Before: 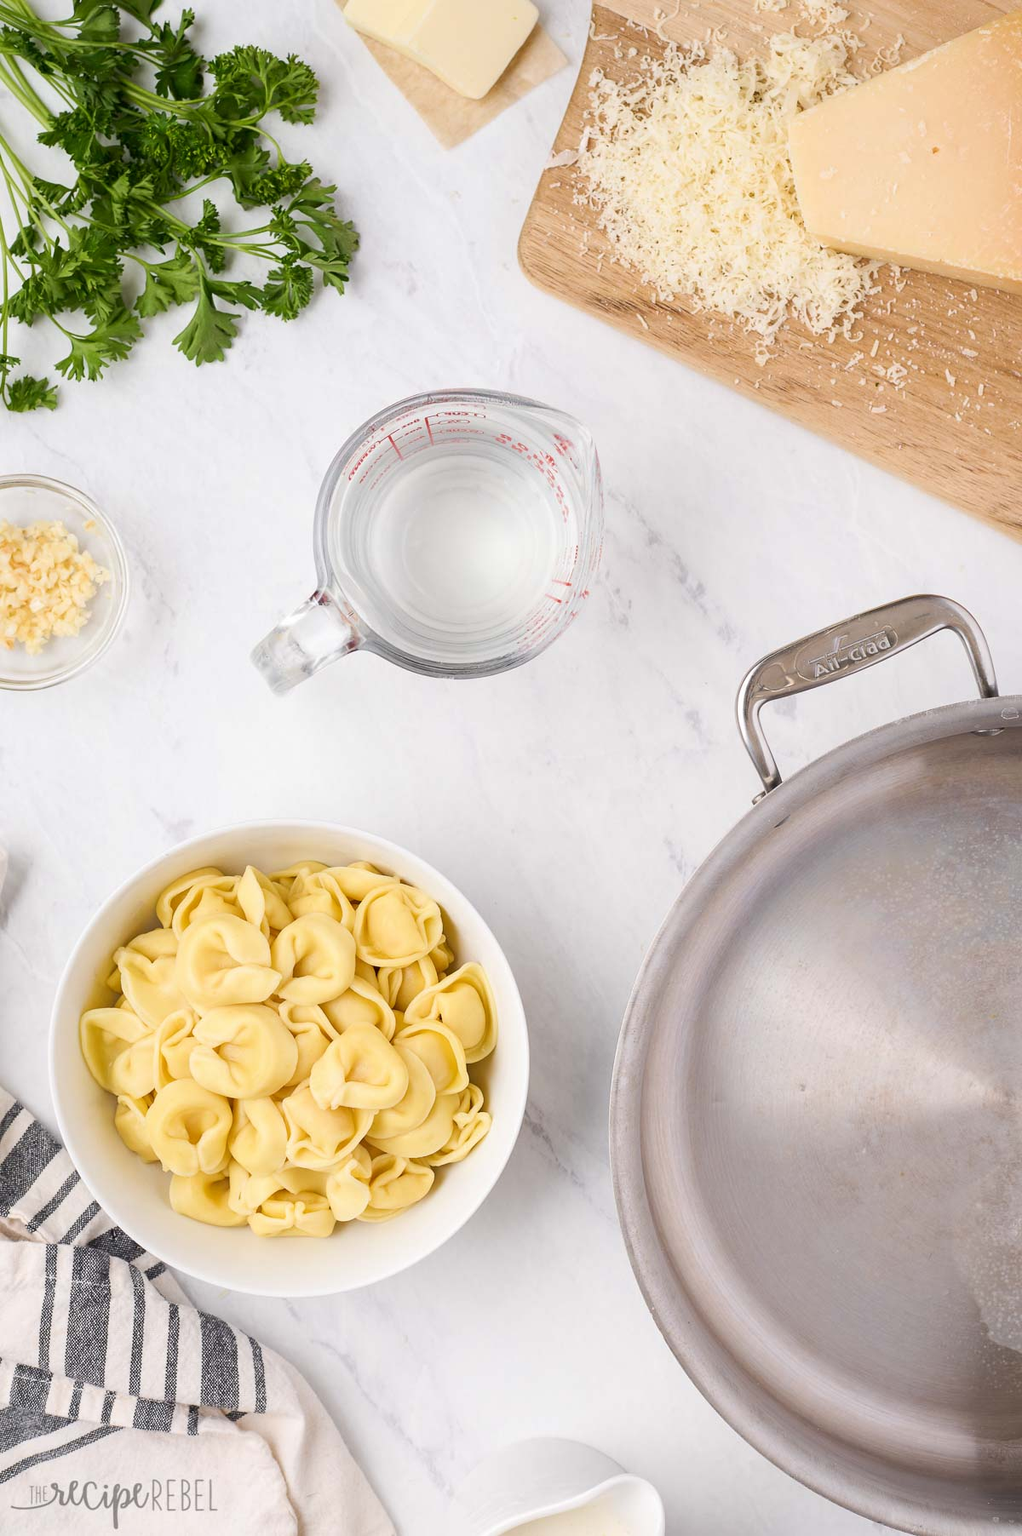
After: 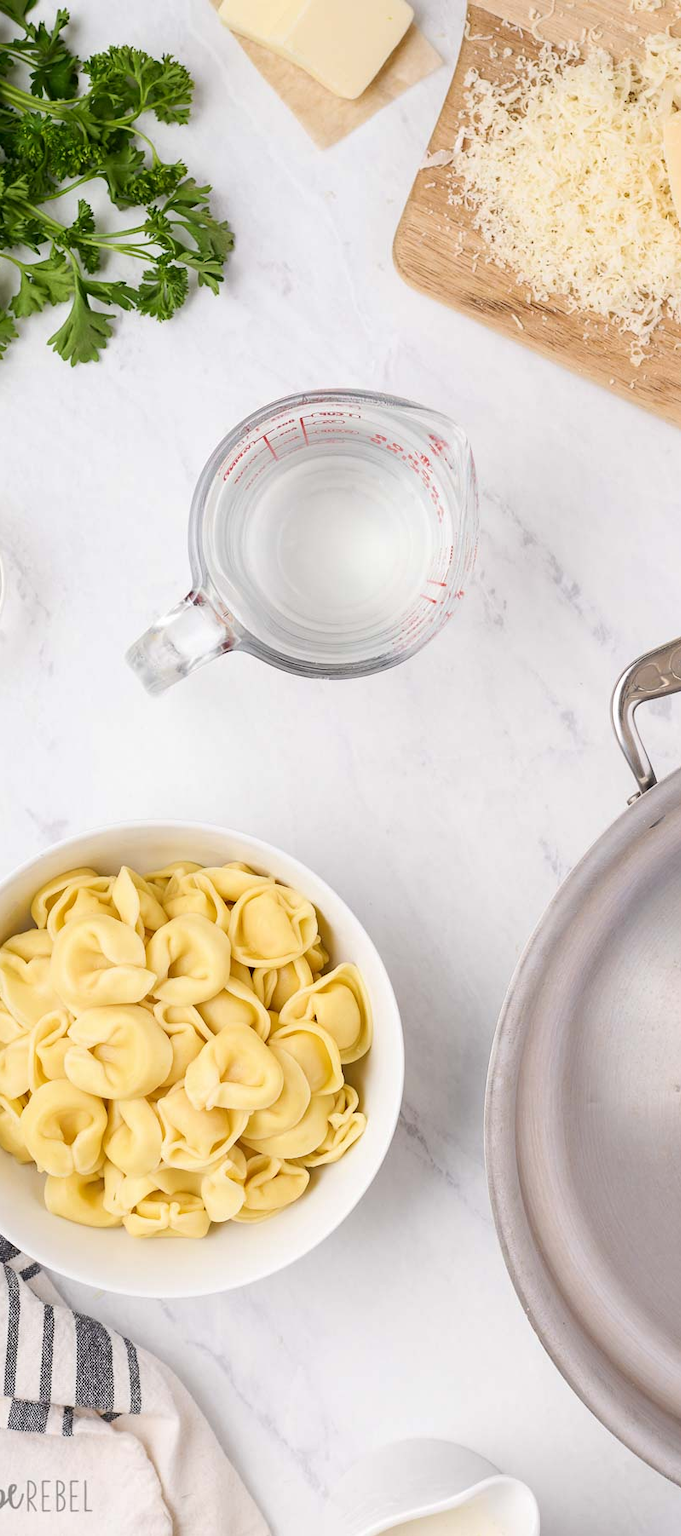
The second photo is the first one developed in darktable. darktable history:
crop and rotate: left 12.308%, right 20.956%
